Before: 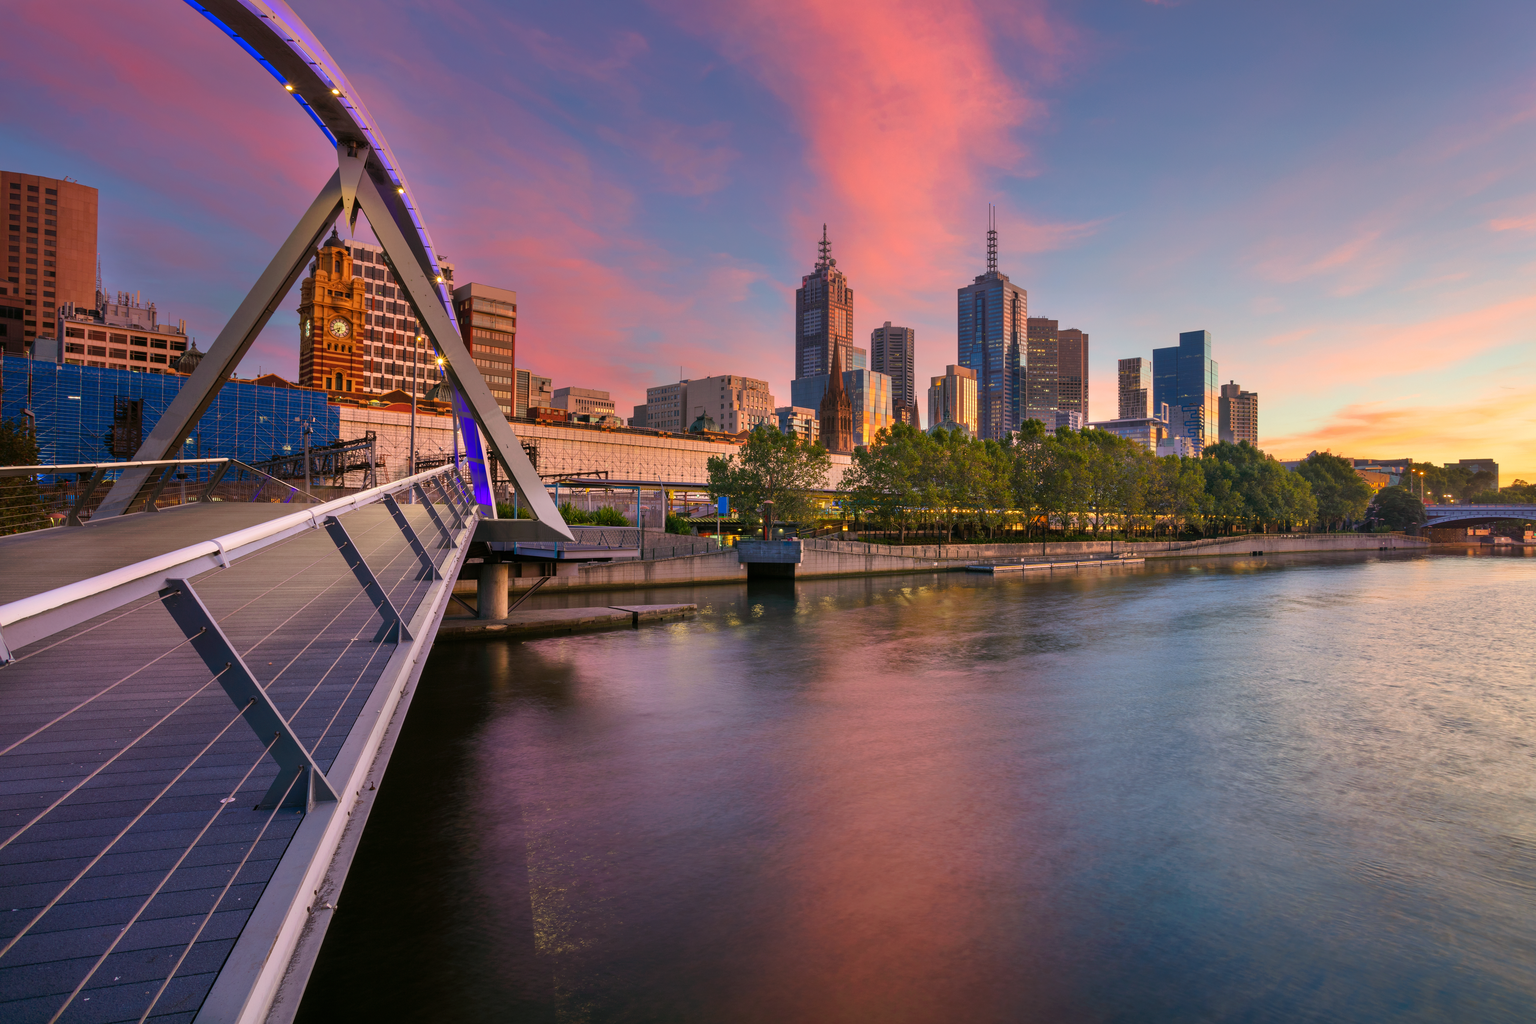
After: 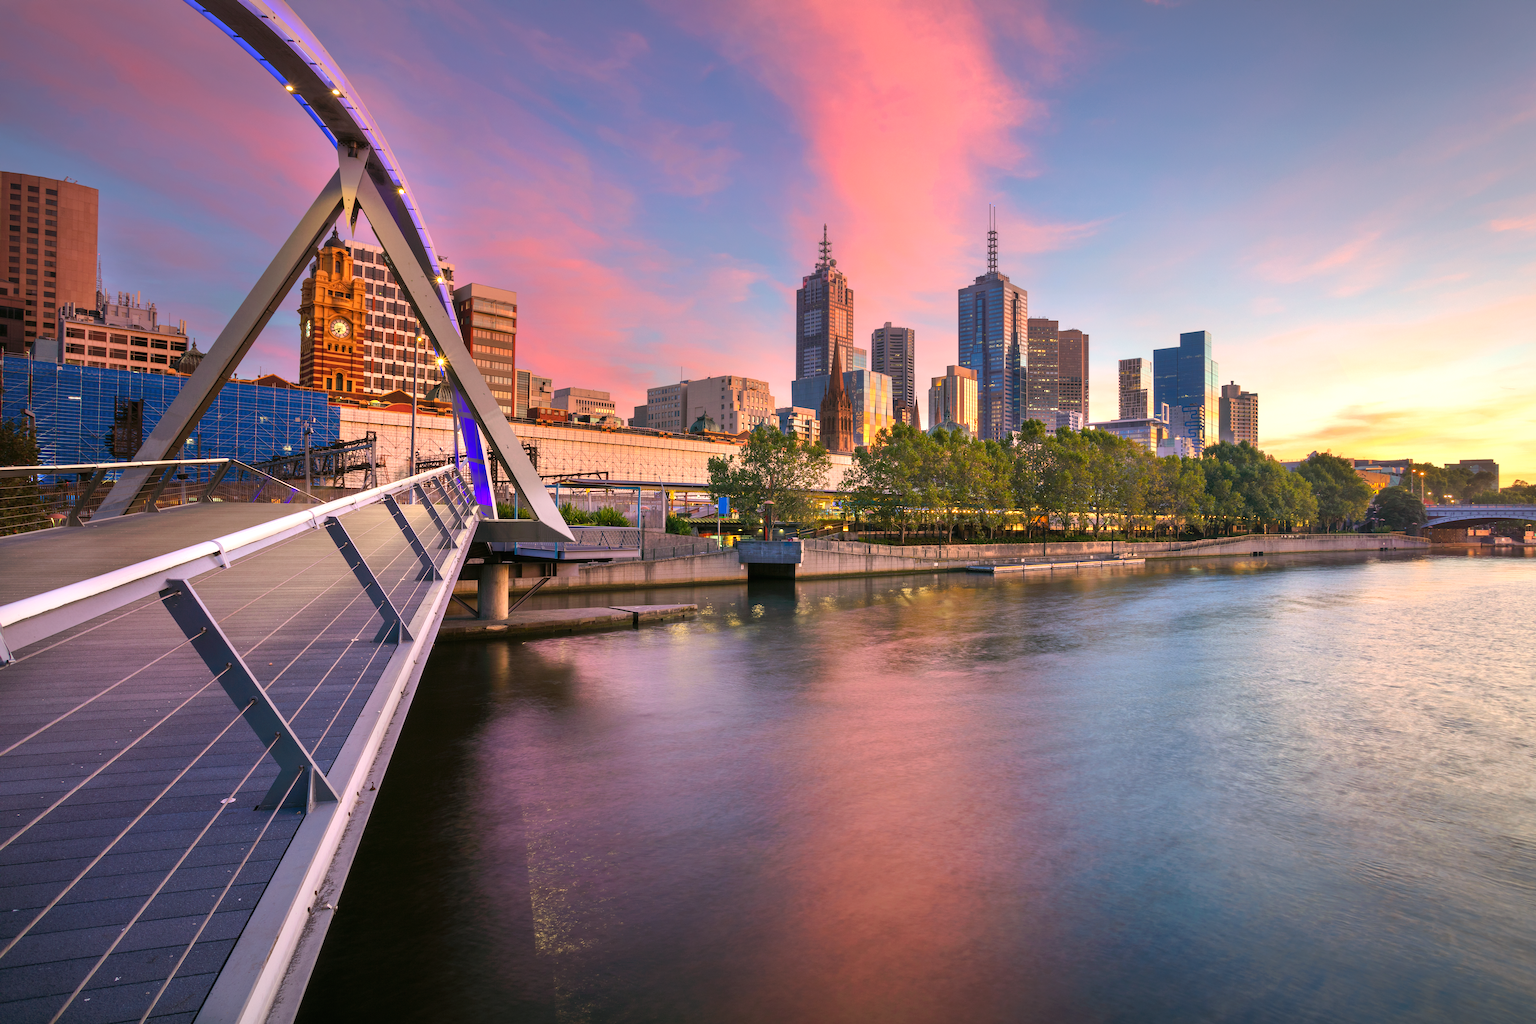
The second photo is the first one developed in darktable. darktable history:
vignetting: fall-off radius 101.31%, width/height ratio 1.338, unbound false
exposure: black level correction 0, exposure 0.597 EV, compensate exposure bias true, compensate highlight preservation false
